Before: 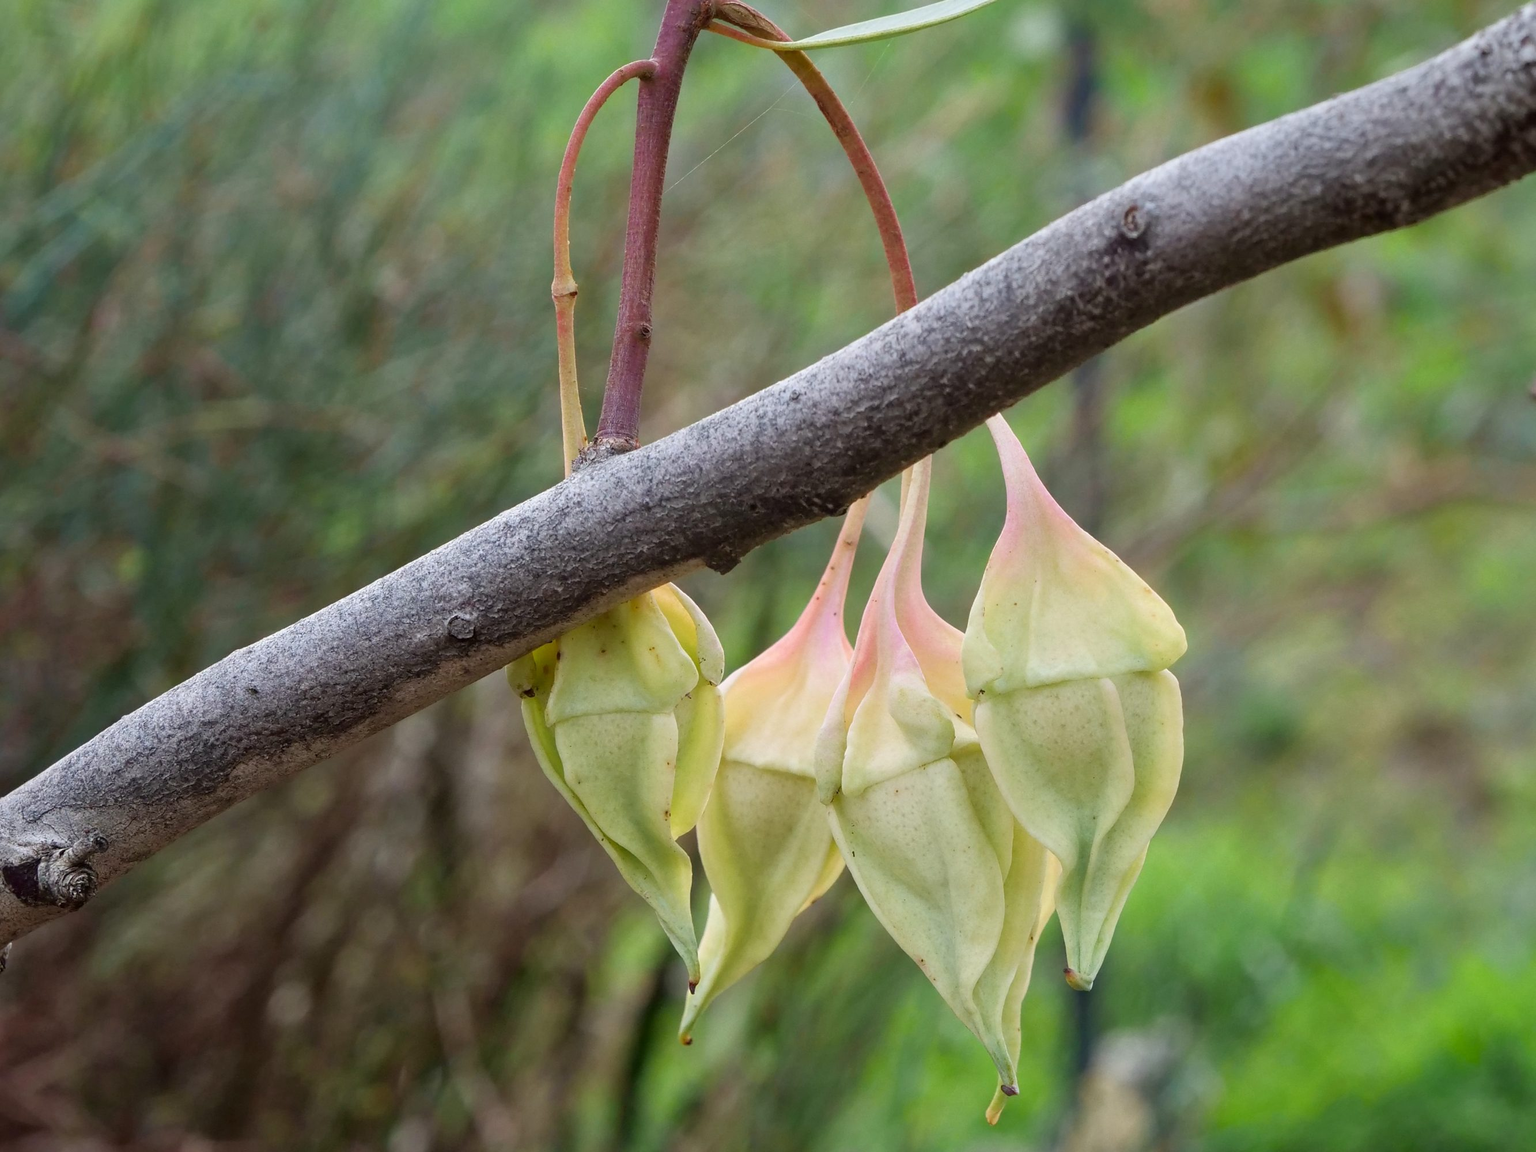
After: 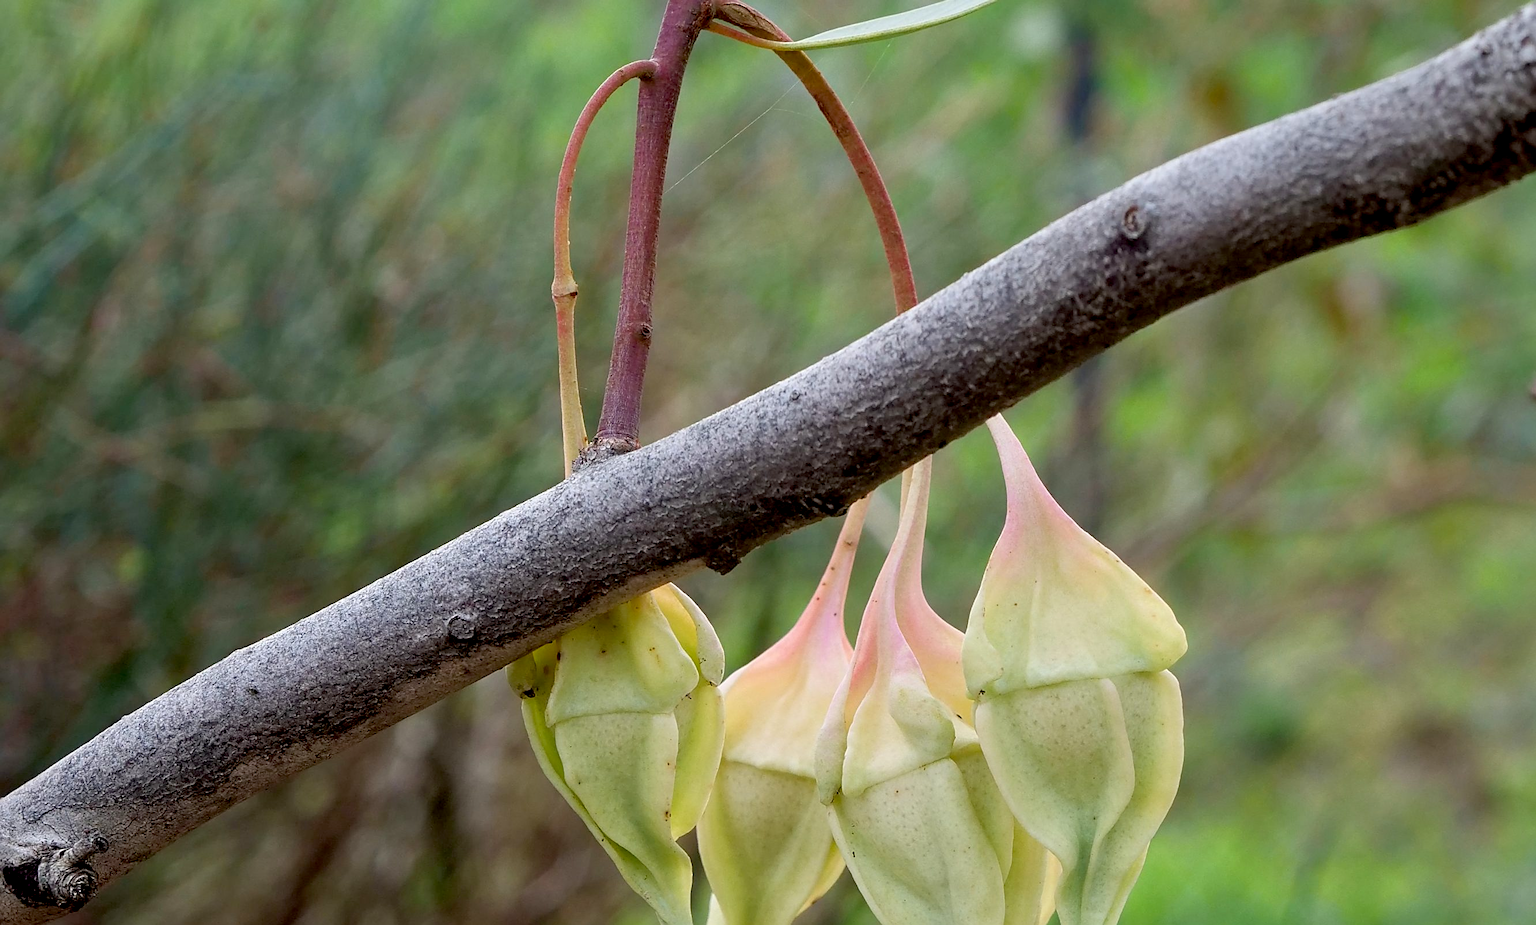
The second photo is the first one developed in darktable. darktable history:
crop: bottom 19.614%
exposure: black level correction 0.012, compensate highlight preservation false
sharpen: on, module defaults
